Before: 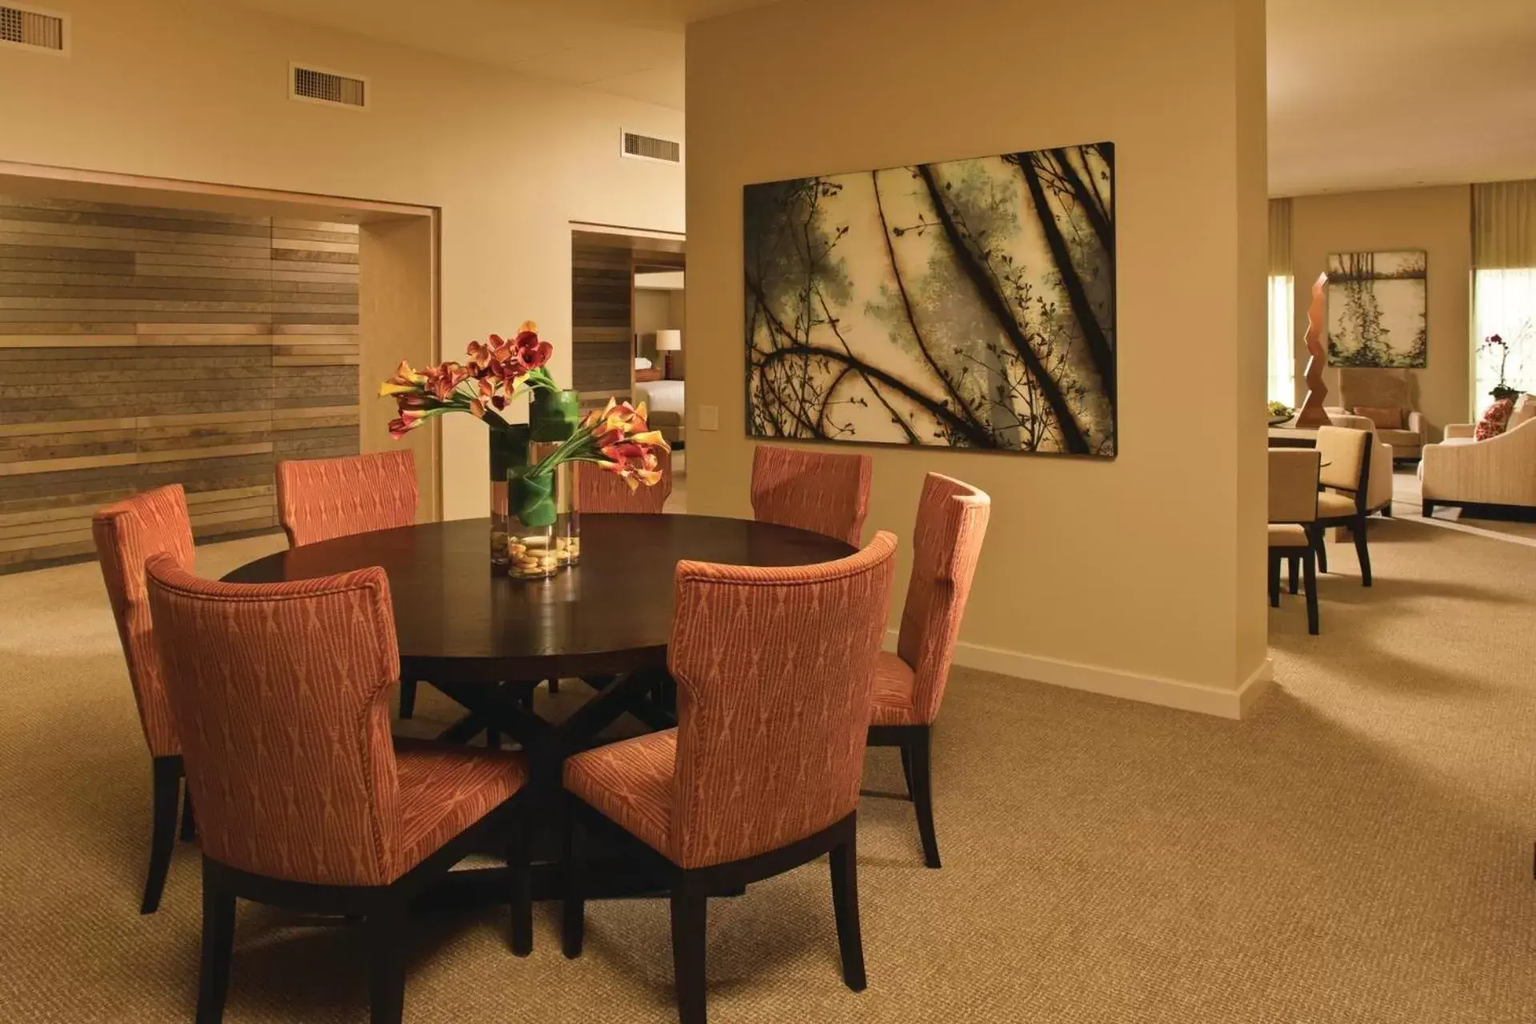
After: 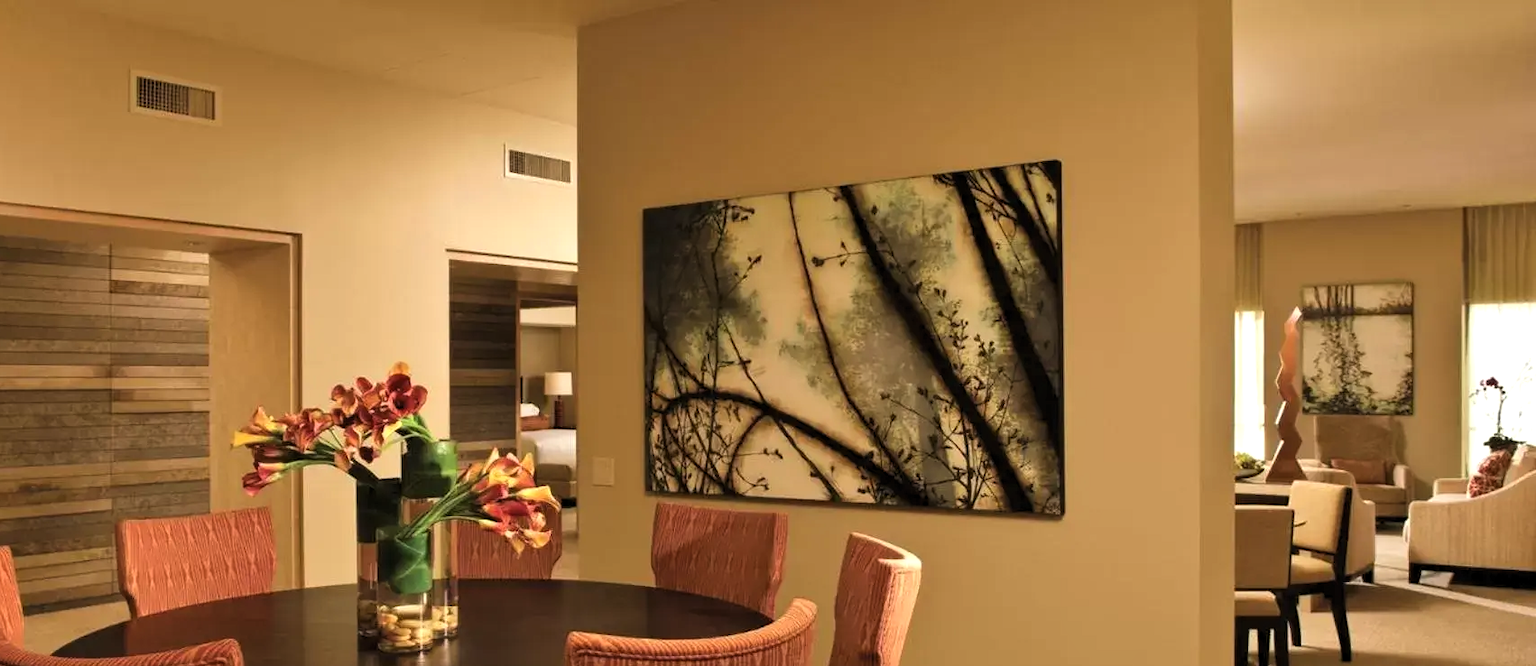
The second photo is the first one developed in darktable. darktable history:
tone equalizer: luminance estimator HSV value / RGB max
crop and rotate: left 11.336%, bottom 42.205%
levels: levels [0.062, 0.494, 0.925]
